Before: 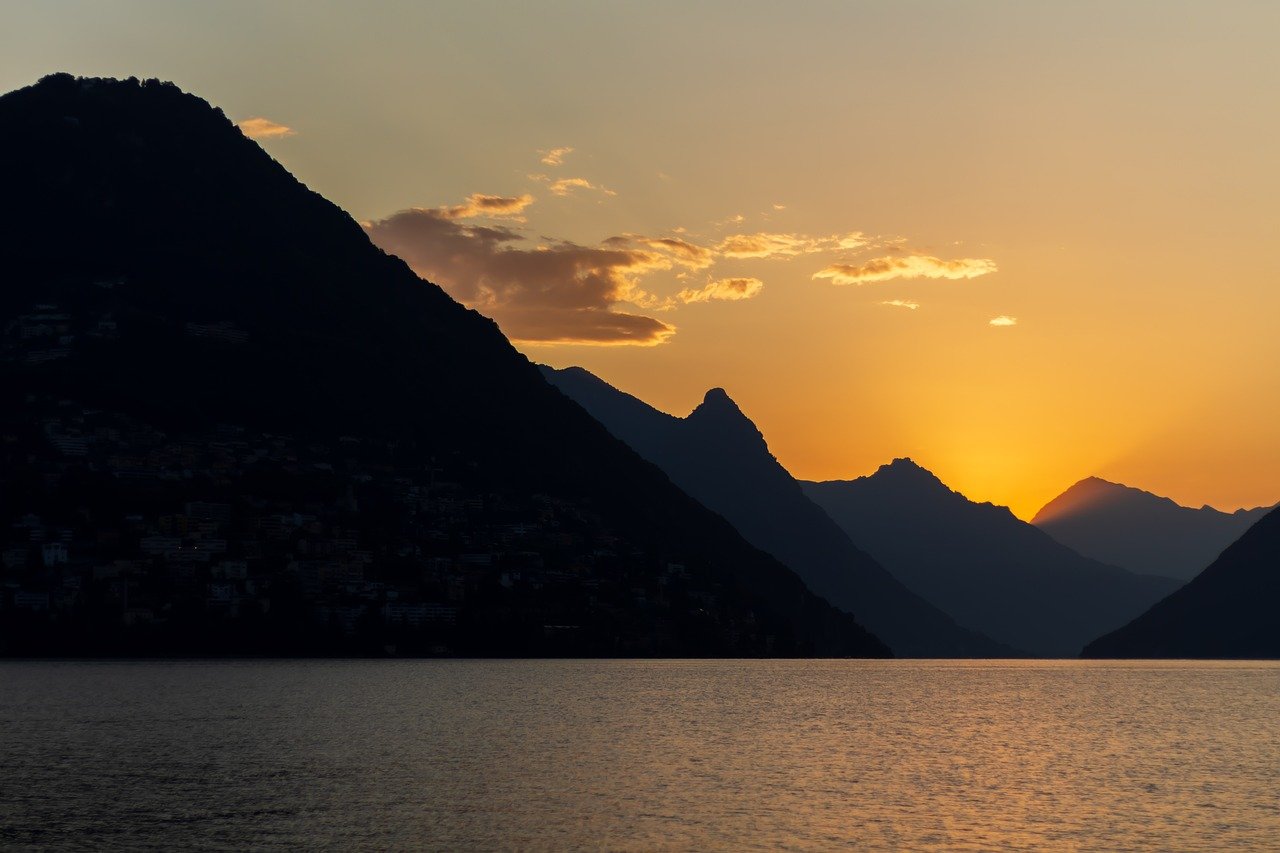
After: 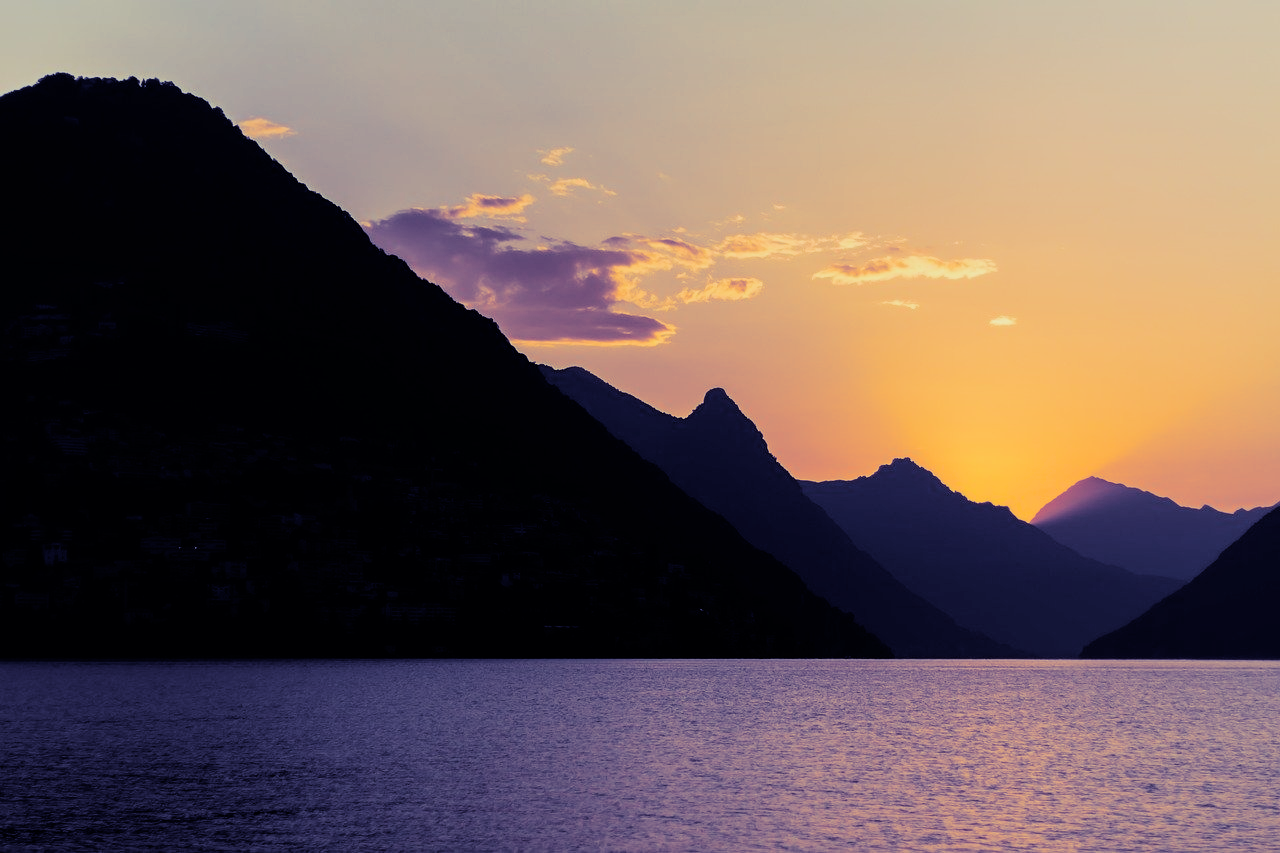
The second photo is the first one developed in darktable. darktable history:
split-toning: shadows › hue 242.67°, shadows › saturation 0.733, highlights › hue 45.33°, highlights › saturation 0.667, balance -53.304, compress 21.15%
filmic rgb: black relative exposure -7.65 EV, white relative exposure 4.56 EV, hardness 3.61
exposure: exposure 0.766 EV, compensate highlight preservation false
